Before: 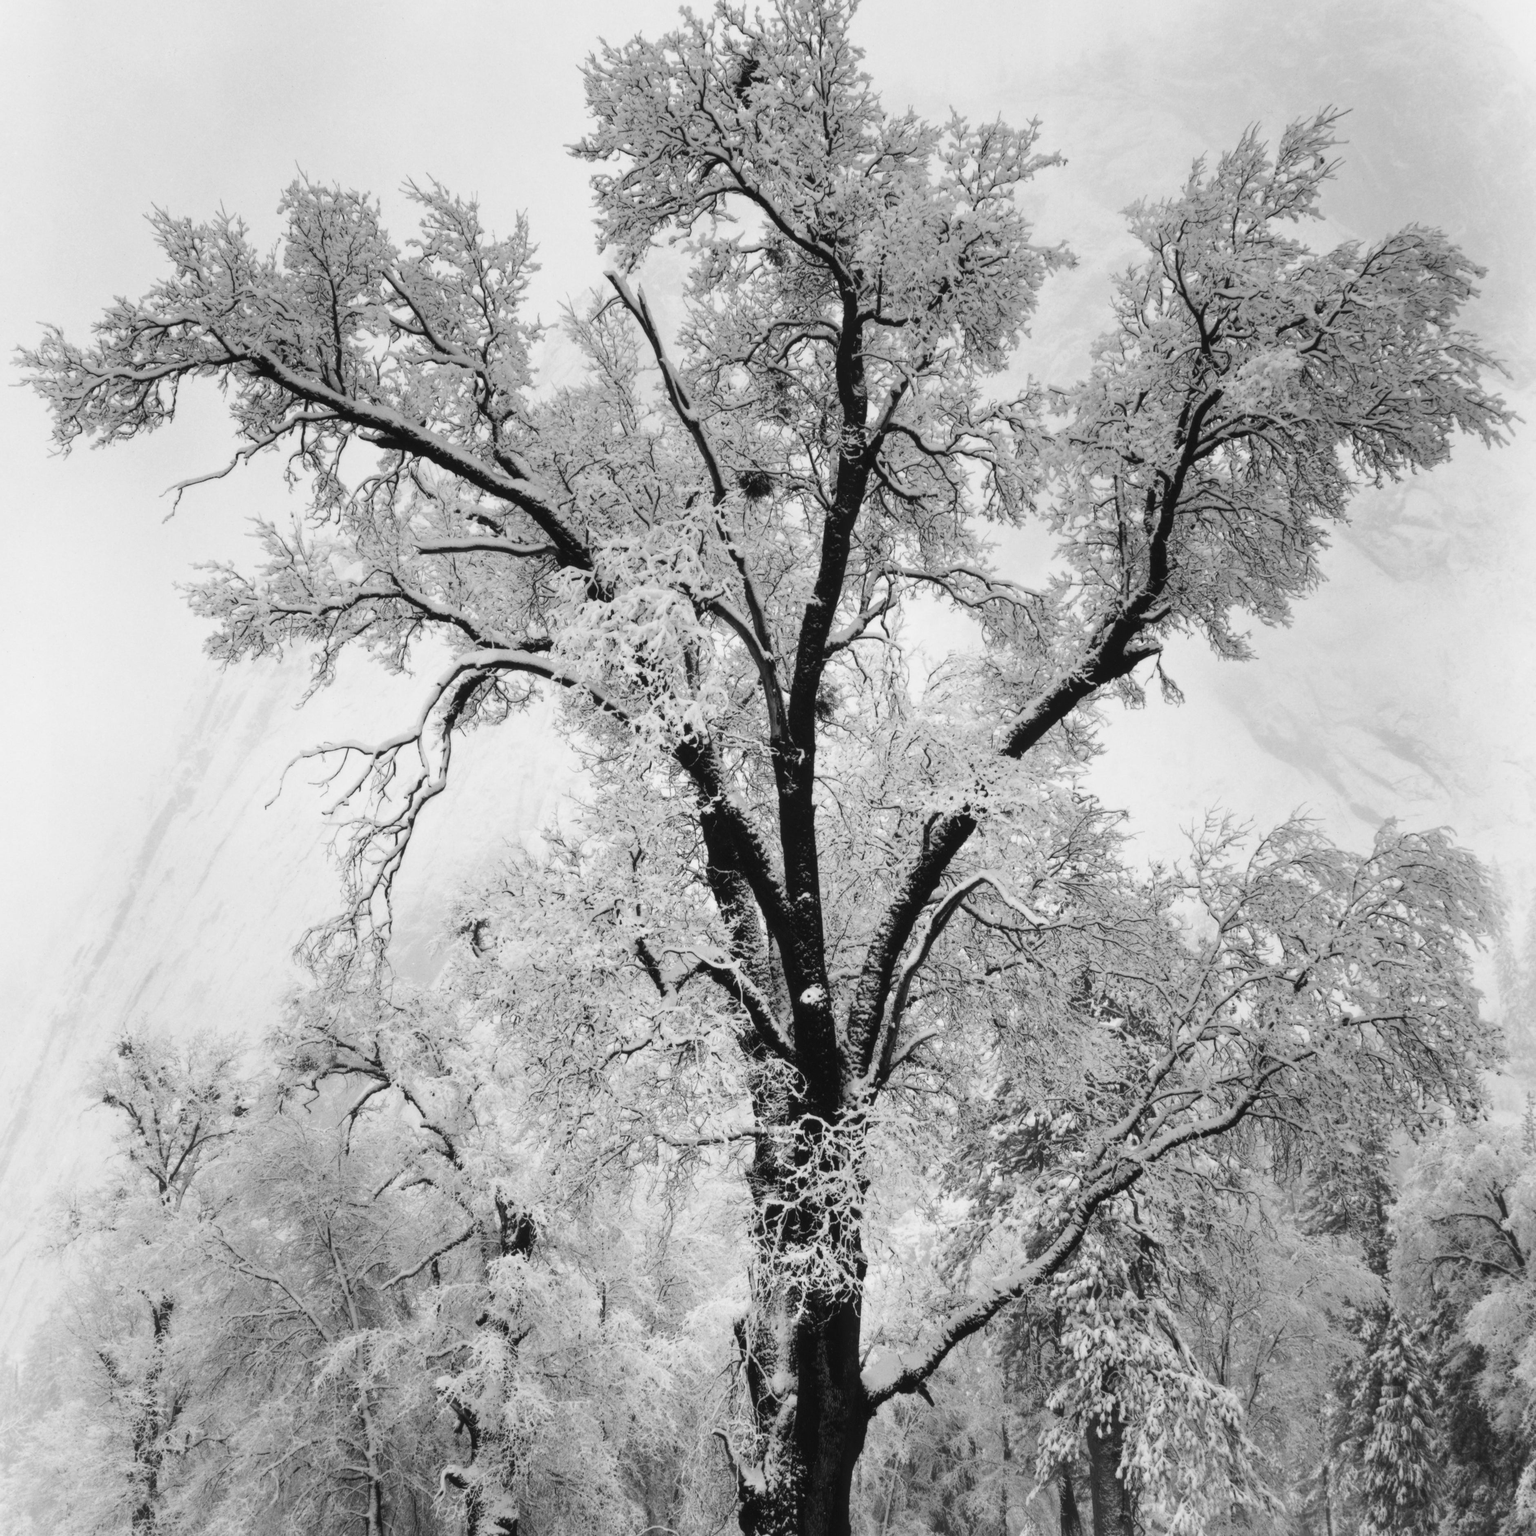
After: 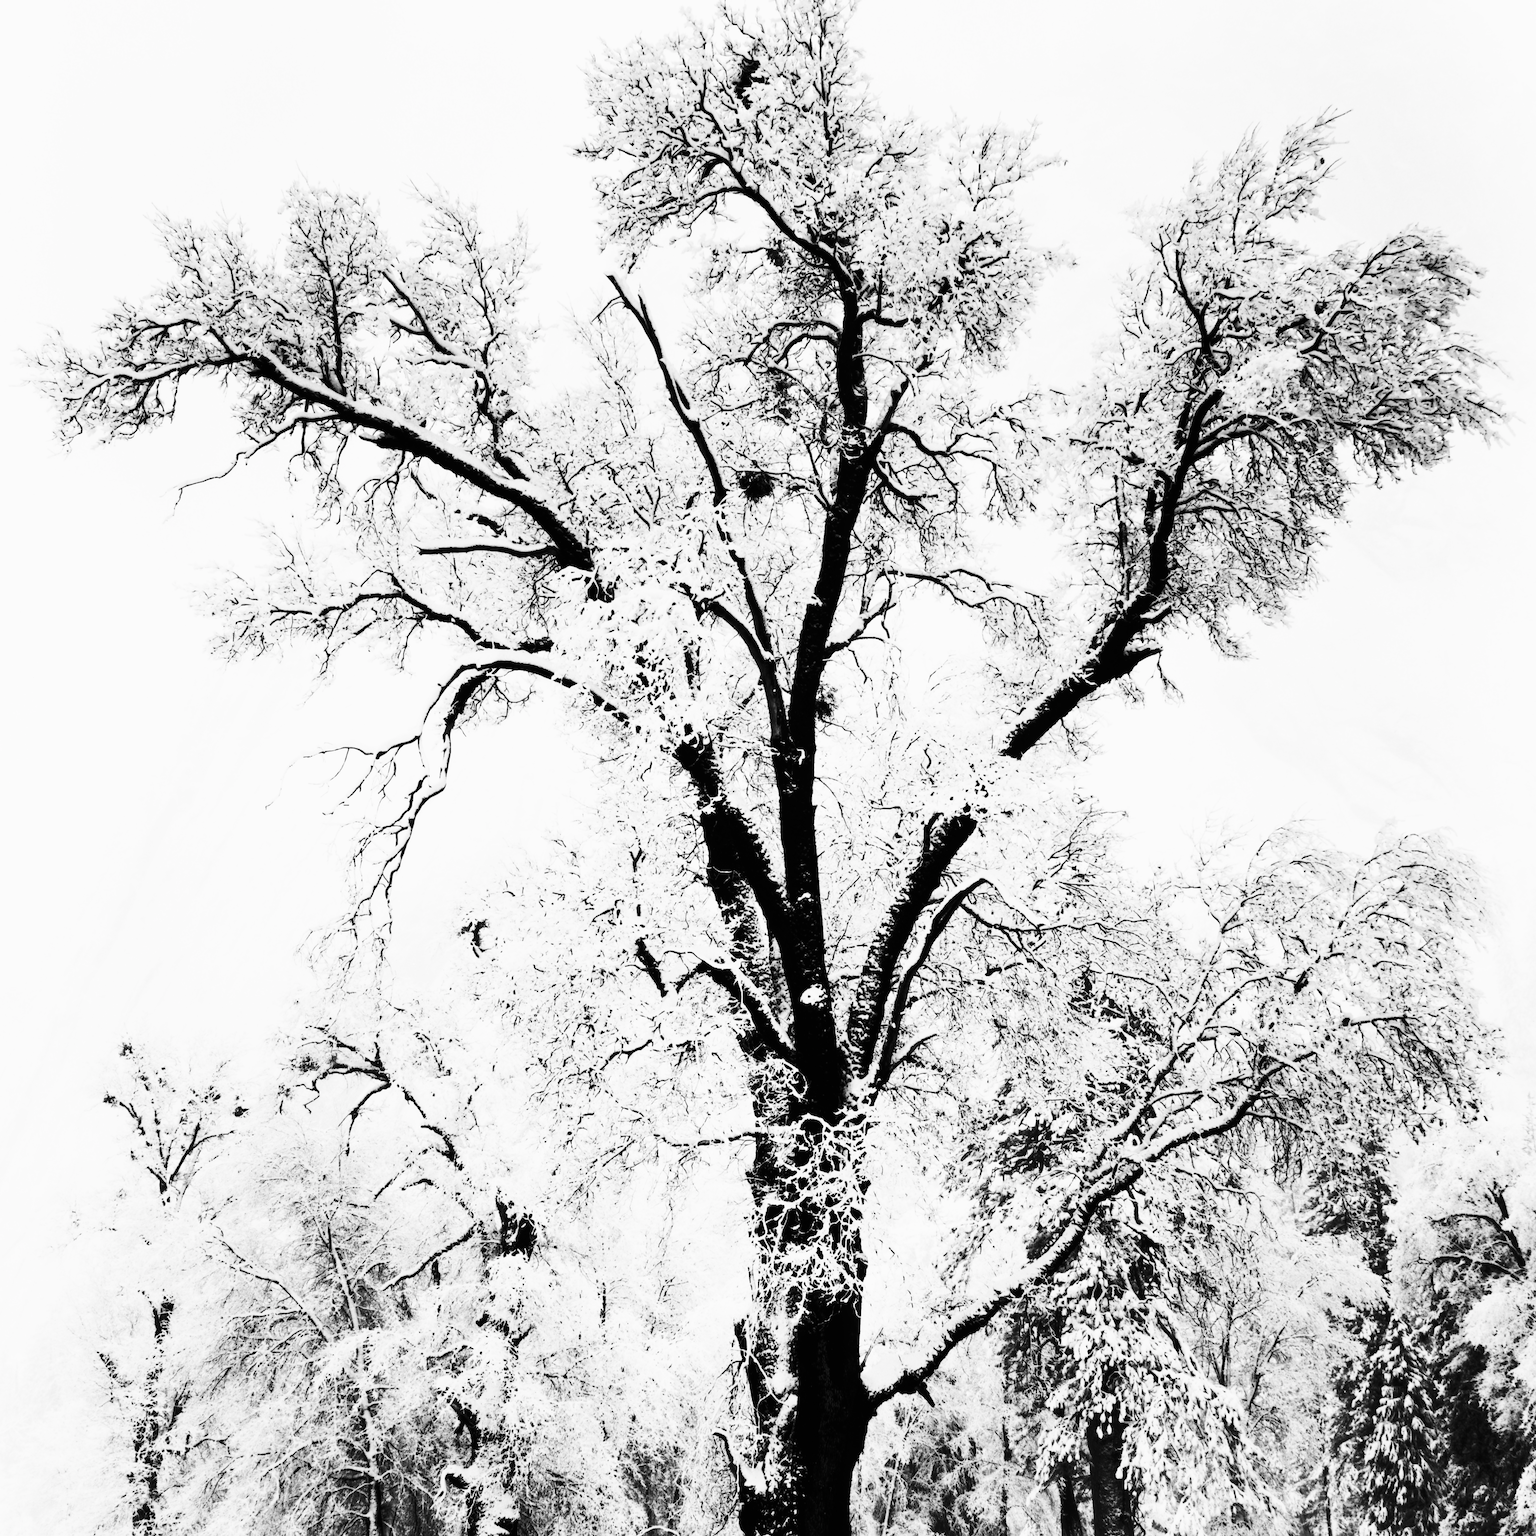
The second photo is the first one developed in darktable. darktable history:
contrast brightness saturation: contrast 0.946, brightness 0.197
filmic rgb: black relative exposure -7.65 EV, white relative exposure 4.56 EV, threshold 2.96 EV, hardness 3.61, enable highlight reconstruction true
